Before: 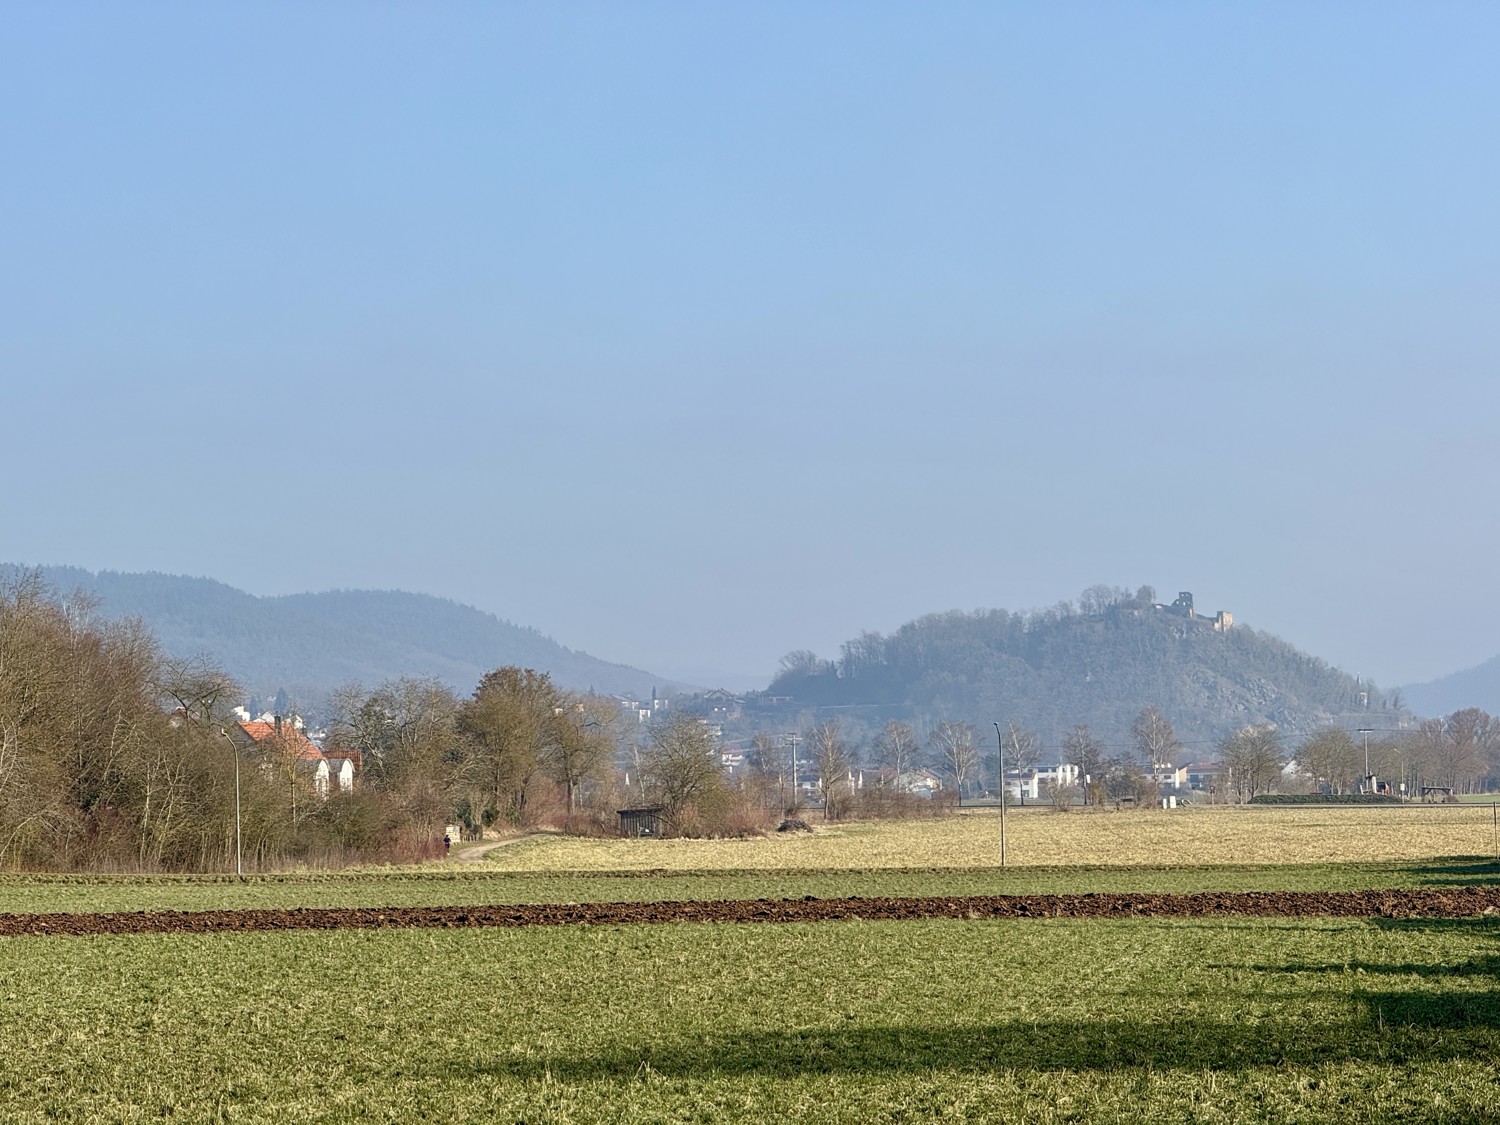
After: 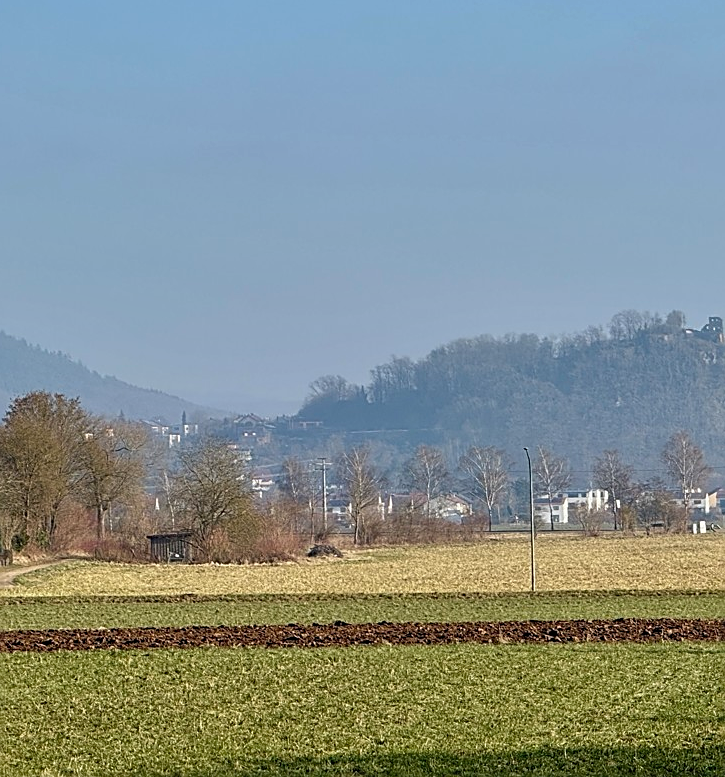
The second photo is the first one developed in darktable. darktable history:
shadows and highlights: soften with gaussian
exposure: exposure -0.155 EV, compensate highlight preservation false
crop: left 31.335%, top 24.484%, right 20.268%, bottom 6.384%
sharpen: on, module defaults
